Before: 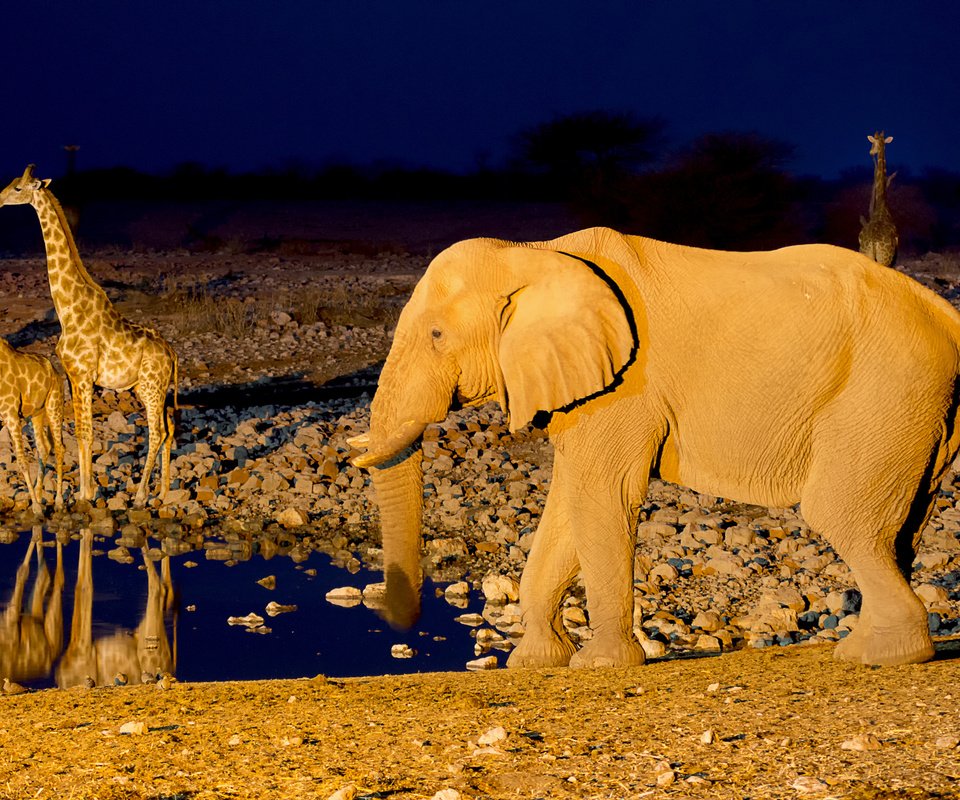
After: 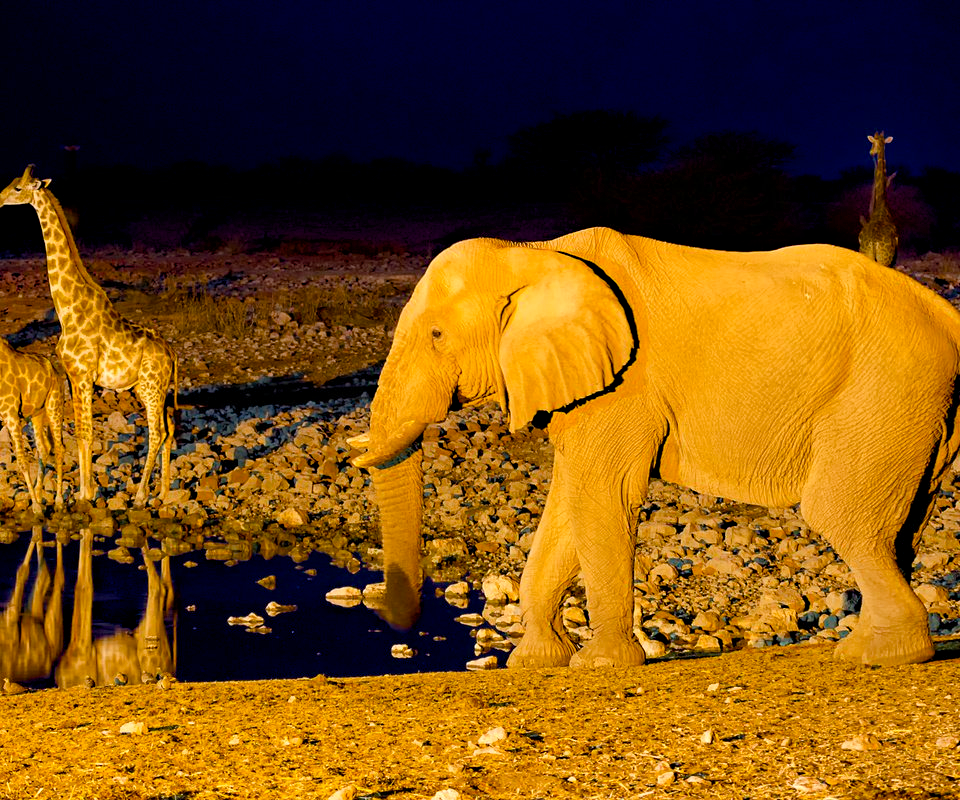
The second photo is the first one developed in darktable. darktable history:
haze removal: compatibility mode true, adaptive false
exposure: exposure 0.197 EV, compensate highlight preservation false
color balance rgb: perceptual saturation grading › global saturation 35%, perceptual saturation grading › highlights -25%, perceptual saturation grading › shadows 50%
